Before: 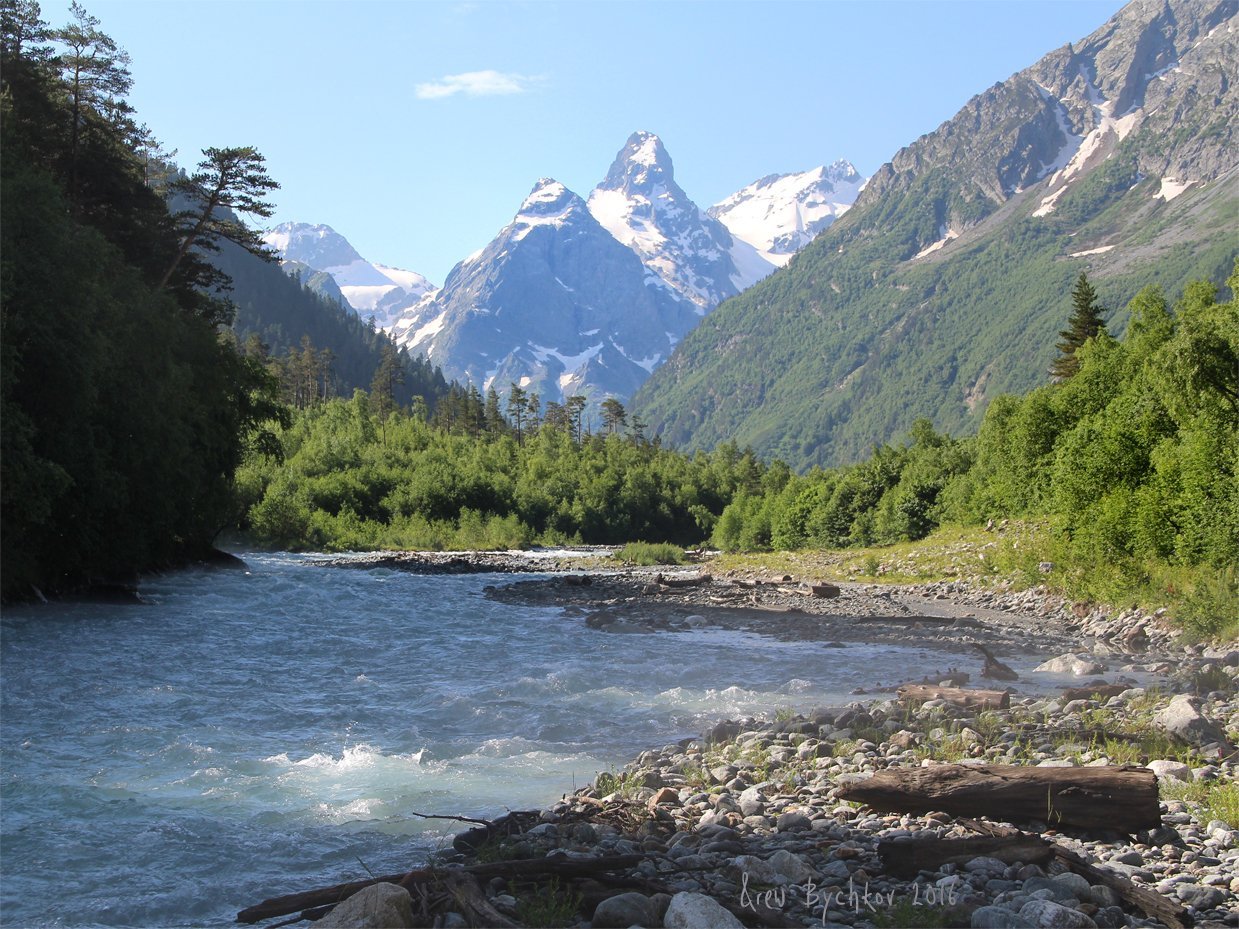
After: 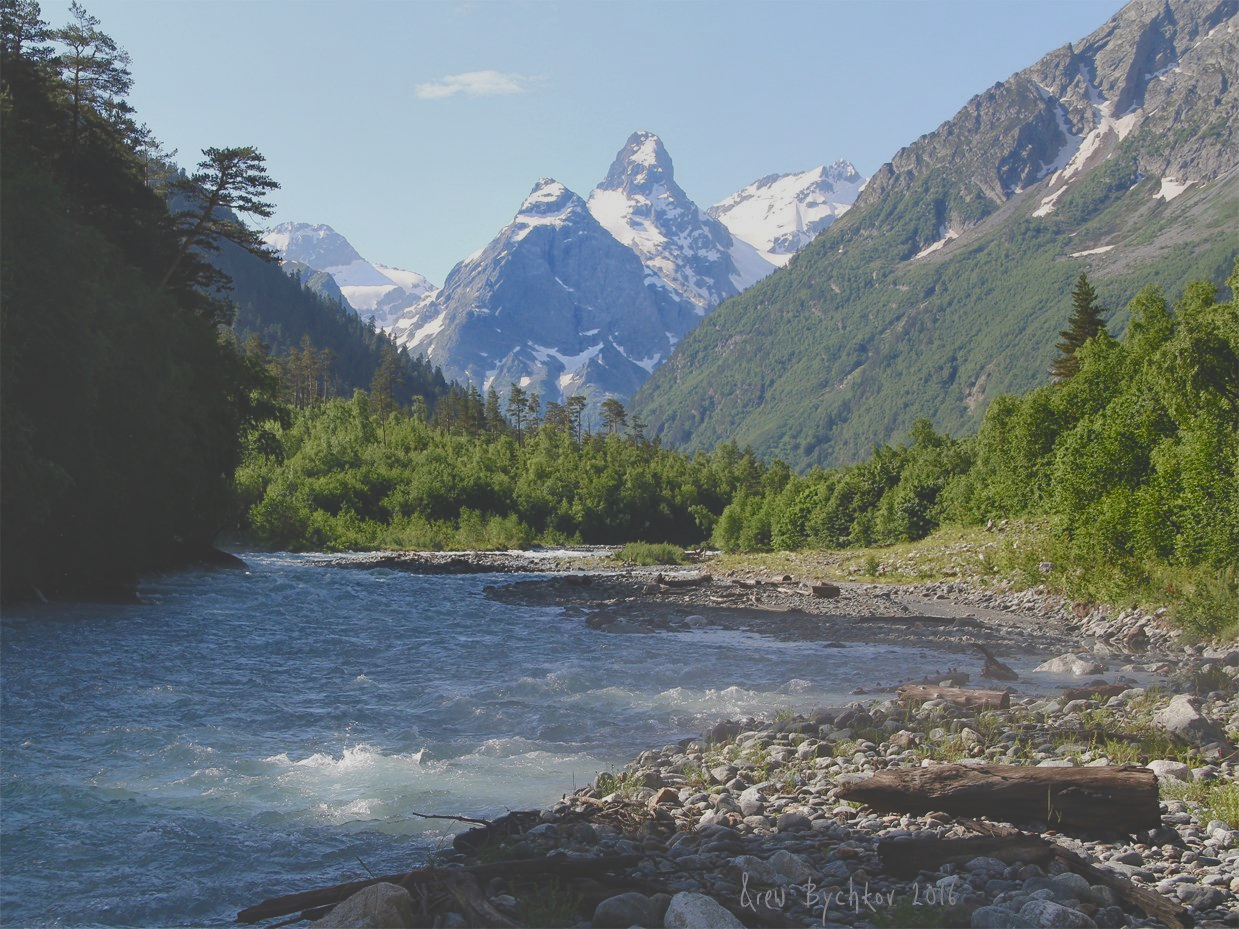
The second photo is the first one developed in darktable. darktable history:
exposure: black level correction -0.037, exposure -0.495 EV, compensate highlight preservation false
shadows and highlights: shadows 36.67, highlights -27.47, soften with gaussian
color balance rgb: perceptual saturation grading › global saturation 20%, perceptual saturation grading › highlights -50.505%, perceptual saturation grading › shadows 31.175%, saturation formula JzAzBz (2021)
